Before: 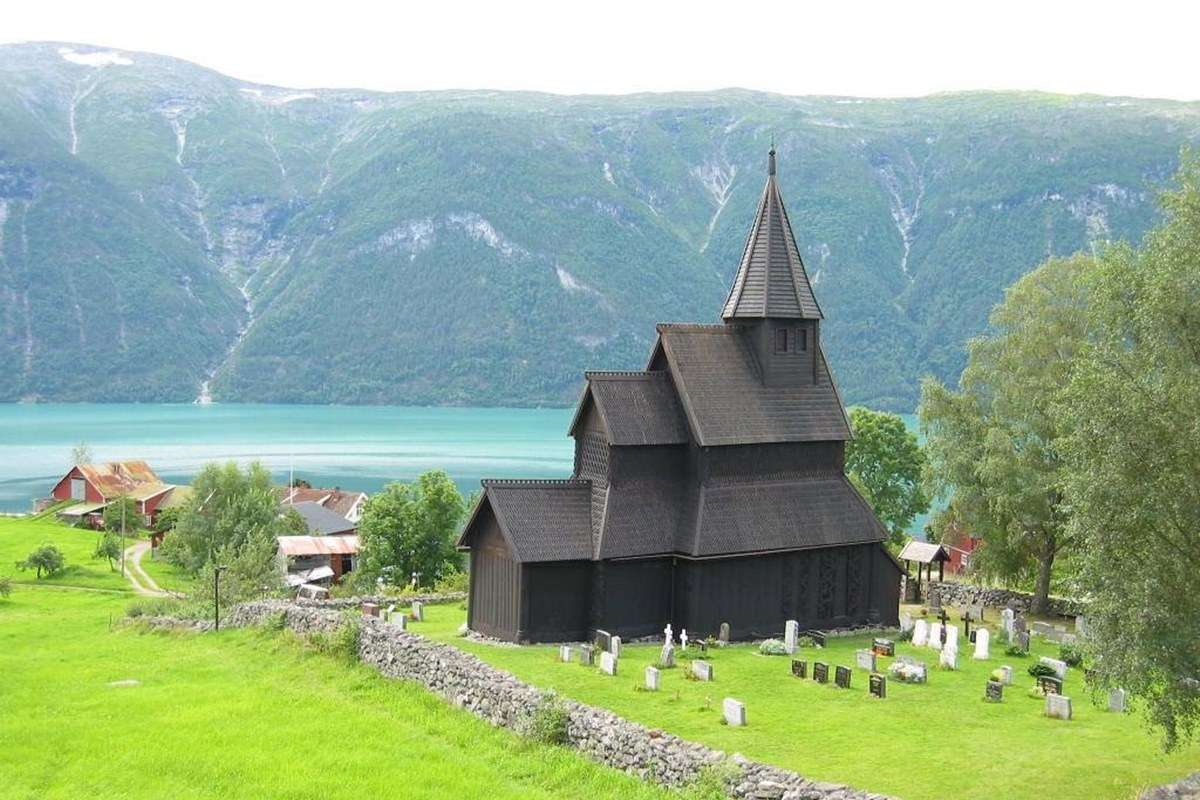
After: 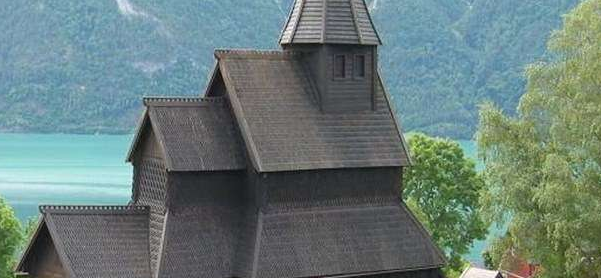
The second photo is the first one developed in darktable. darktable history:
crop: left 36.86%, top 34.277%, right 13.011%, bottom 30.857%
